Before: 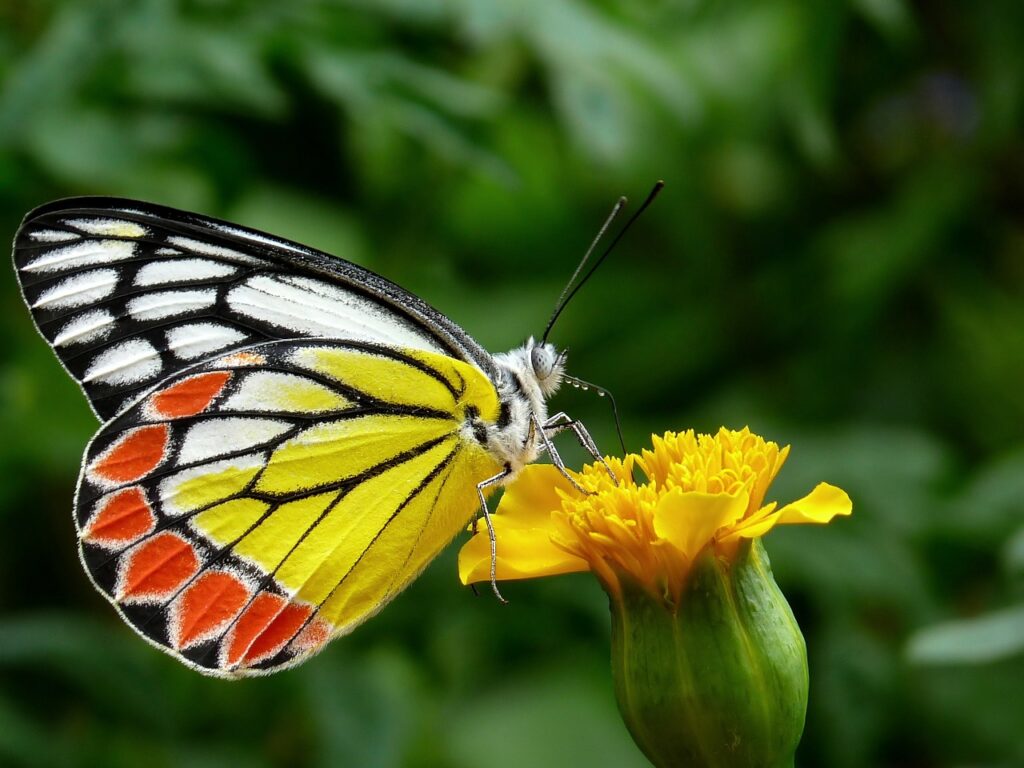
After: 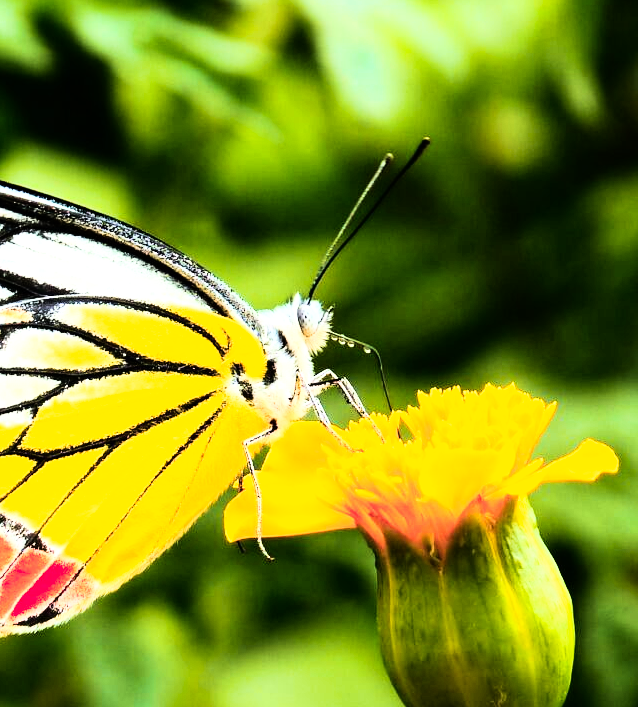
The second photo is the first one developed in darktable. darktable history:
crop and rotate: left 22.918%, top 5.629%, right 14.711%, bottom 2.247%
color zones: curves: ch1 [(0.239, 0.552) (0.75, 0.5)]; ch2 [(0.25, 0.462) (0.749, 0.457)], mix 25.94%
velvia: strength 45%
rgb curve: curves: ch0 [(0, 0) (0.21, 0.15) (0.24, 0.21) (0.5, 0.75) (0.75, 0.96) (0.89, 0.99) (1, 1)]; ch1 [(0, 0.02) (0.21, 0.13) (0.25, 0.2) (0.5, 0.67) (0.75, 0.9) (0.89, 0.97) (1, 1)]; ch2 [(0, 0.02) (0.21, 0.13) (0.25, 0.2) (0.5, 0.67) (0.75, 0.9) (0.89, 0.97) (1, 1)], compensate middle gray true
exposure: black level correction 0, exposure 0.9 EV, compensate highlight preservation false
